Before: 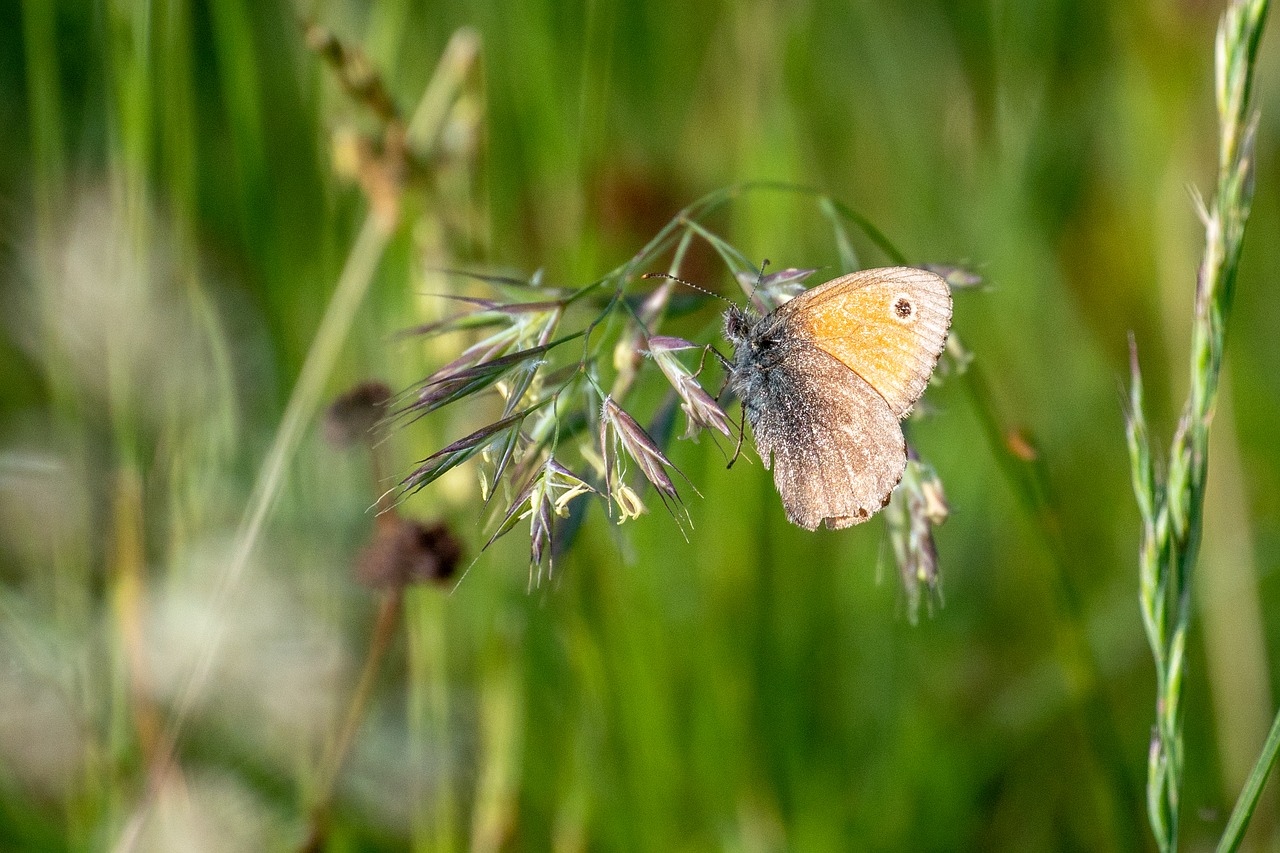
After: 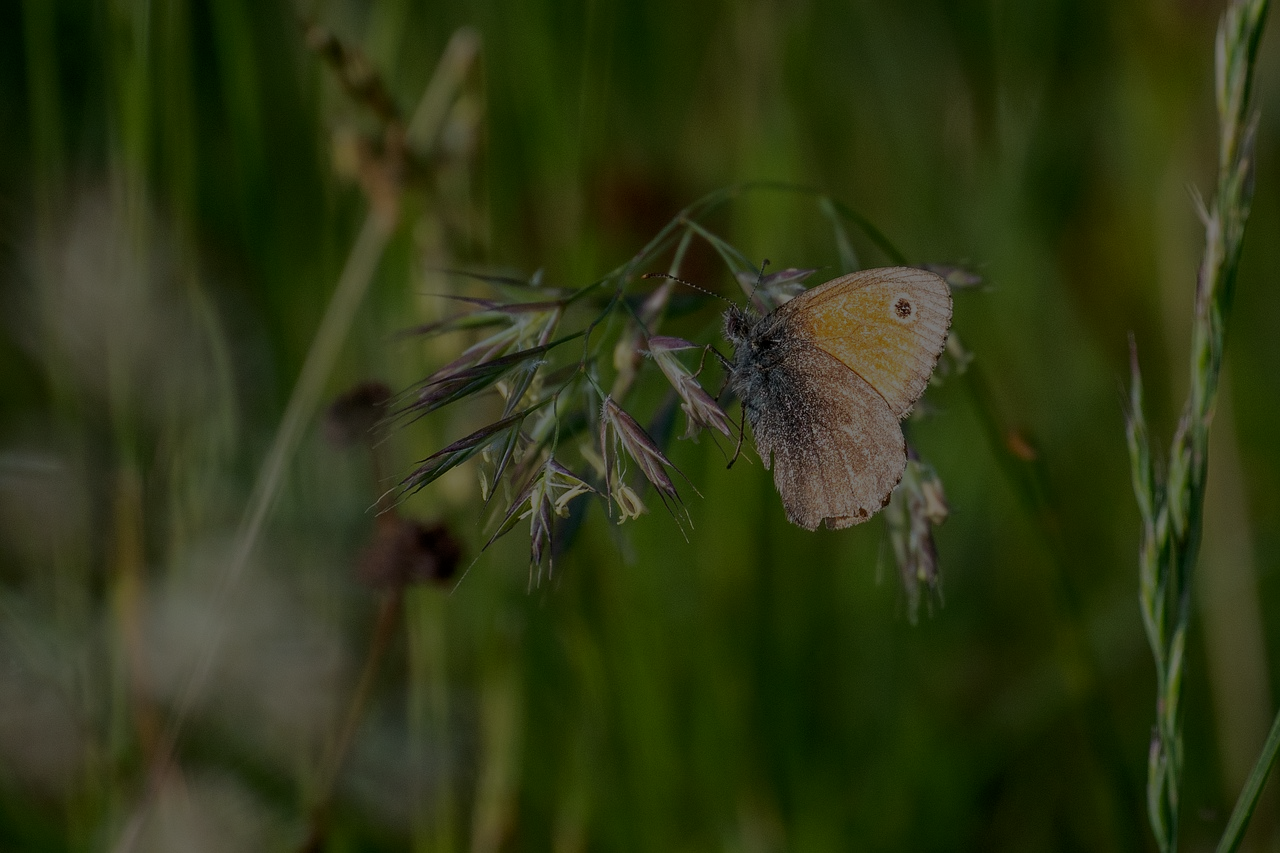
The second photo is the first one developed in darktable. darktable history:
tone equalizer: -8 EV 0.078 EV, edges refinement/feathering 500, mask exposure compensation -1.57 EV, preserve details no
exposure: exposure -2.441 EV, compensate highlight preservation false
